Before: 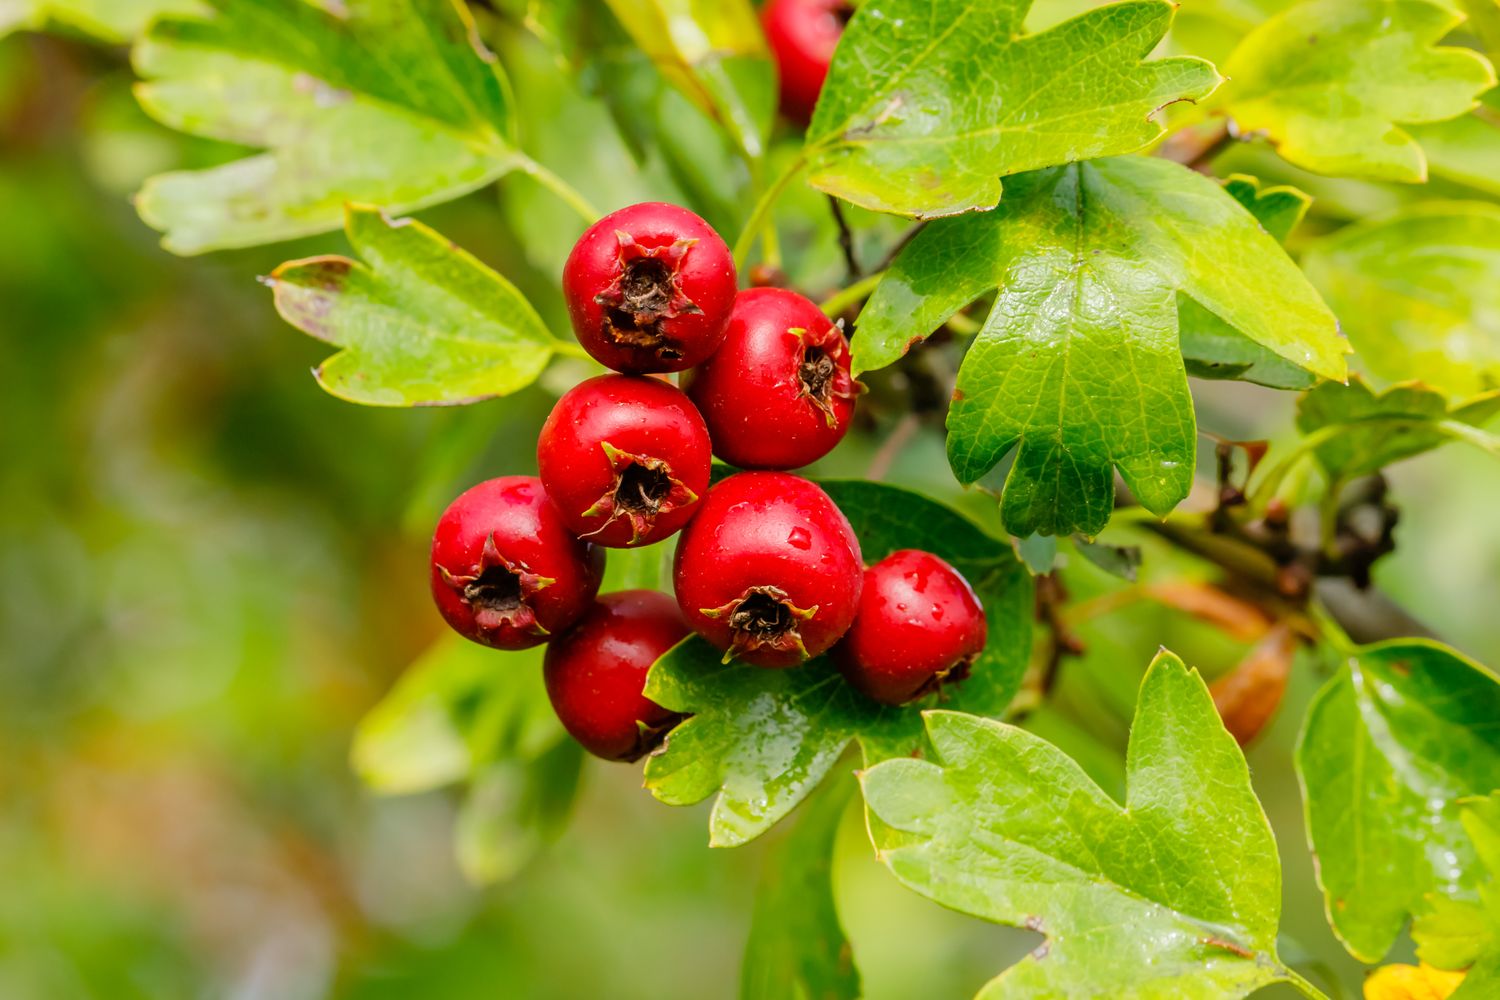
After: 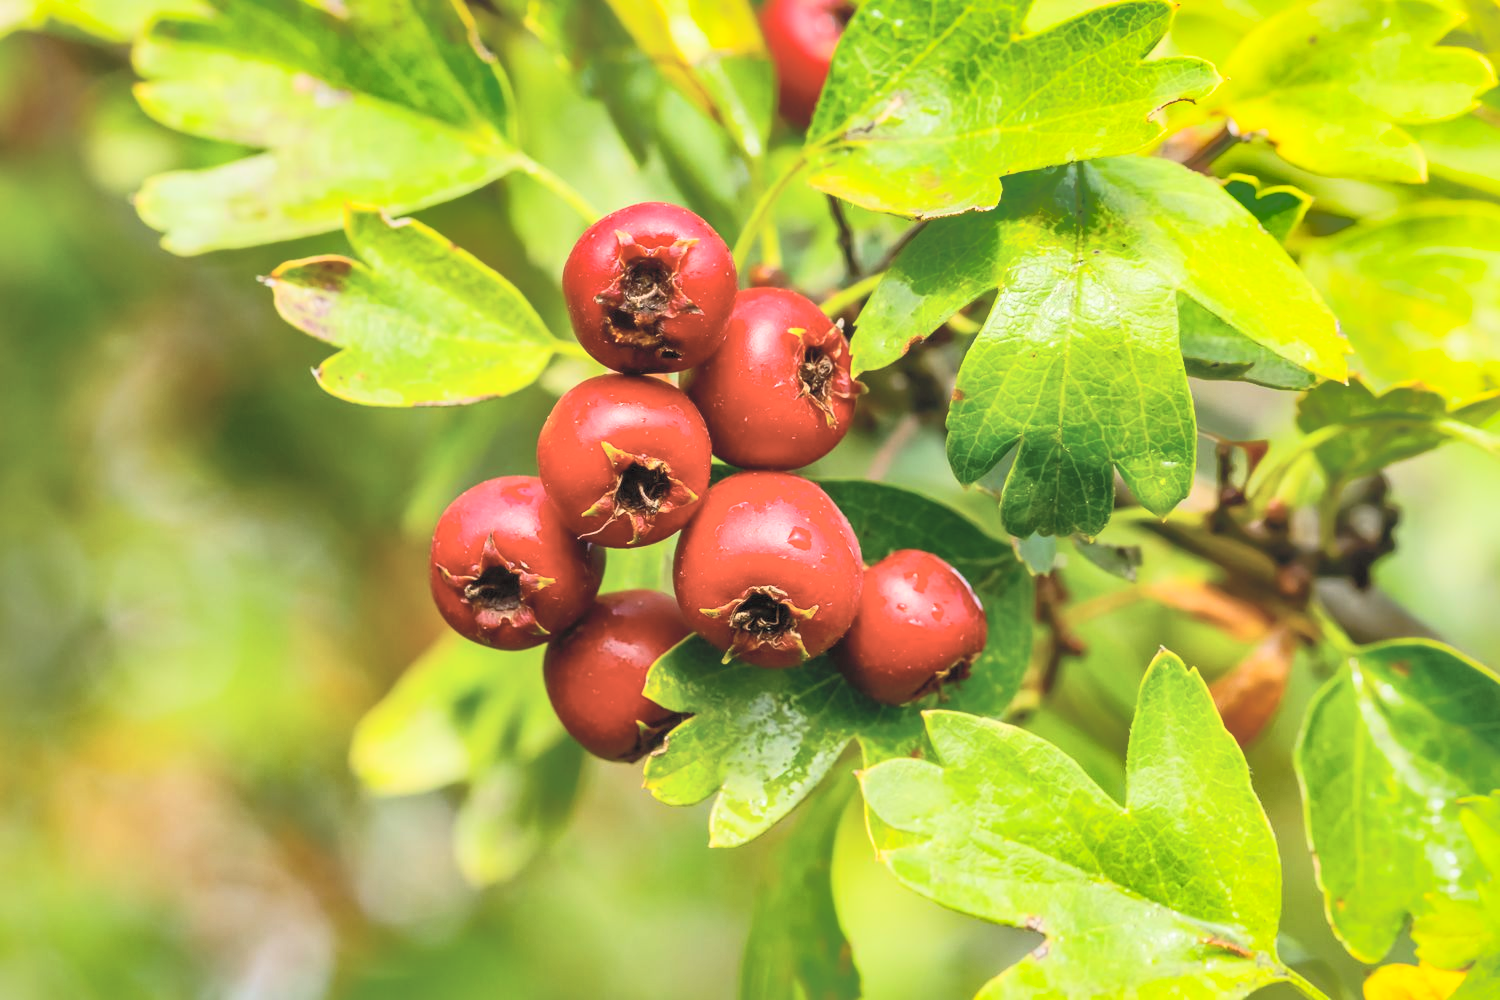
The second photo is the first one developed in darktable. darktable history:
color balance rgb: global offset › hue 169.06°, perceptual saturation grading › global saturation 0.267%, global vibrance 20%
shadows and highlights: shadows 59.18, highlights -60.03
contrast brightness saturation: contrast 0.418, brightness 0.56, saturation -0.197
